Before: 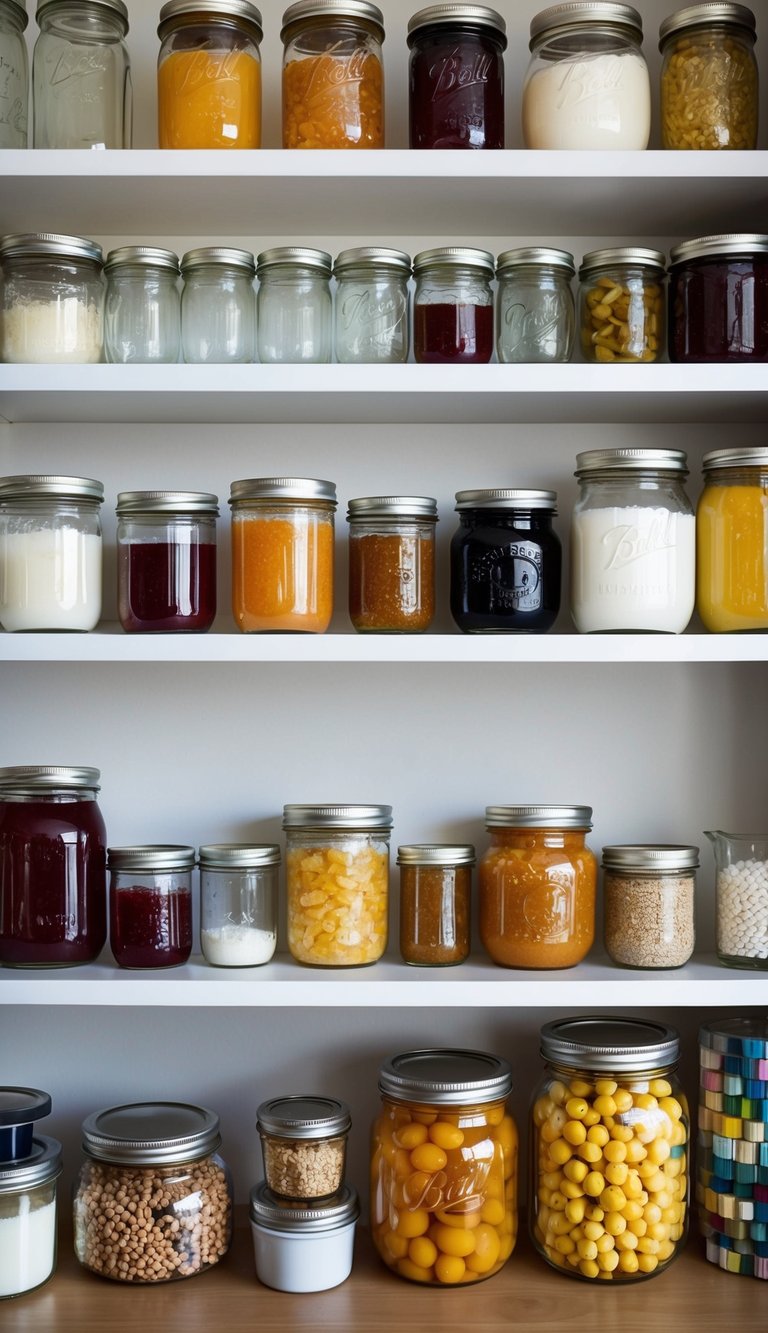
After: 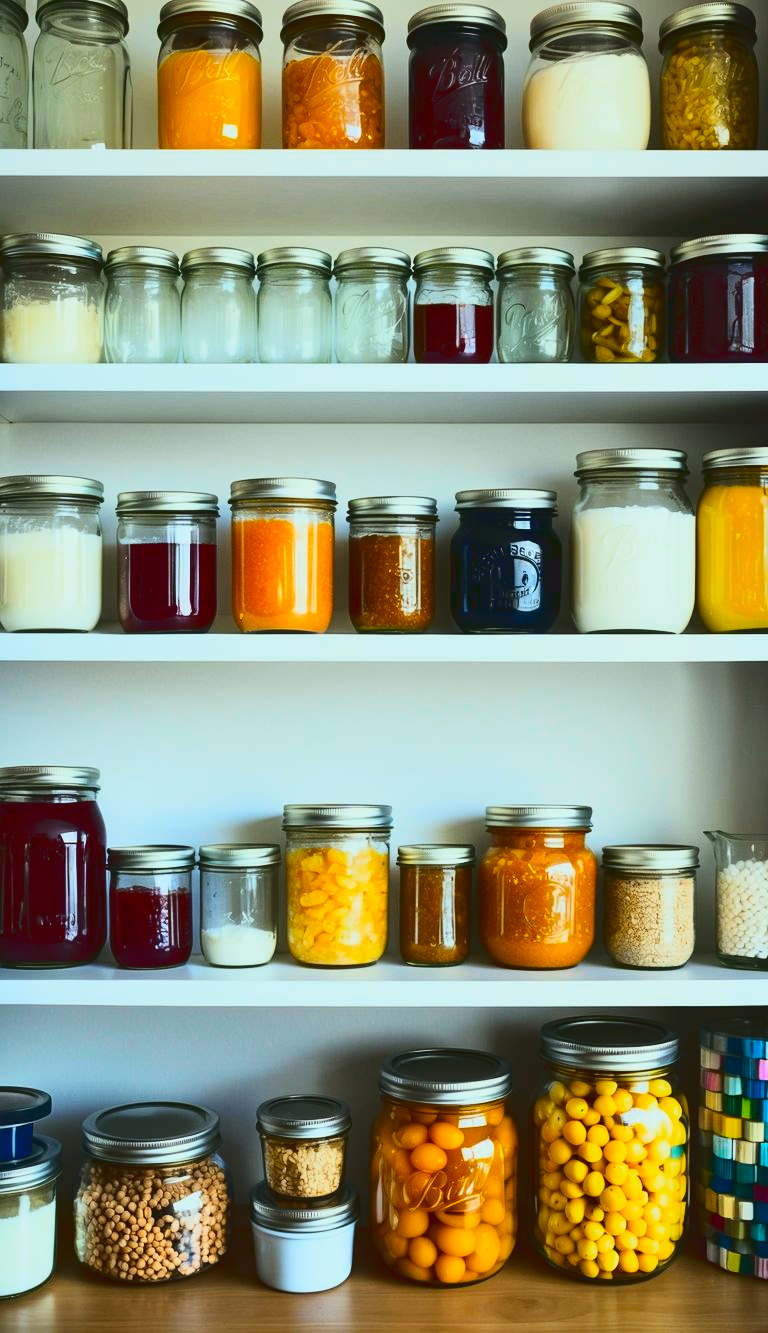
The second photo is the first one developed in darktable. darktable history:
contrast brightness saturation: contrast 0.2, brightness 0.16, saturation 0.22
tone curve: curves: ch0 [(0, 0.072) (0.249, 0.176) (0.518, 0.489) (0.832, 0.854) (1, 0.948)], color space Lab, linked channels, preserve colors none
color correction: highlights a* -7.33, highlights b* 1.26, shadows a* -3.55, saturation 1.4
vibrance: on, module defaults
